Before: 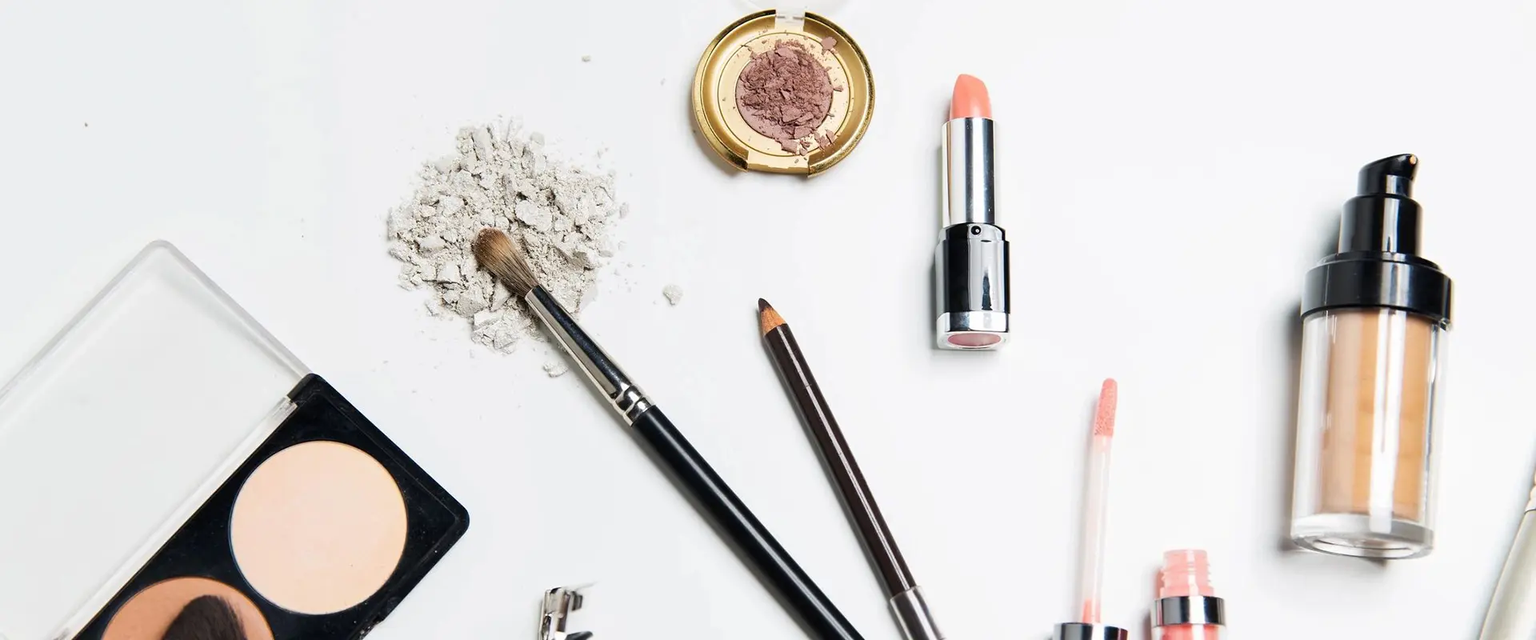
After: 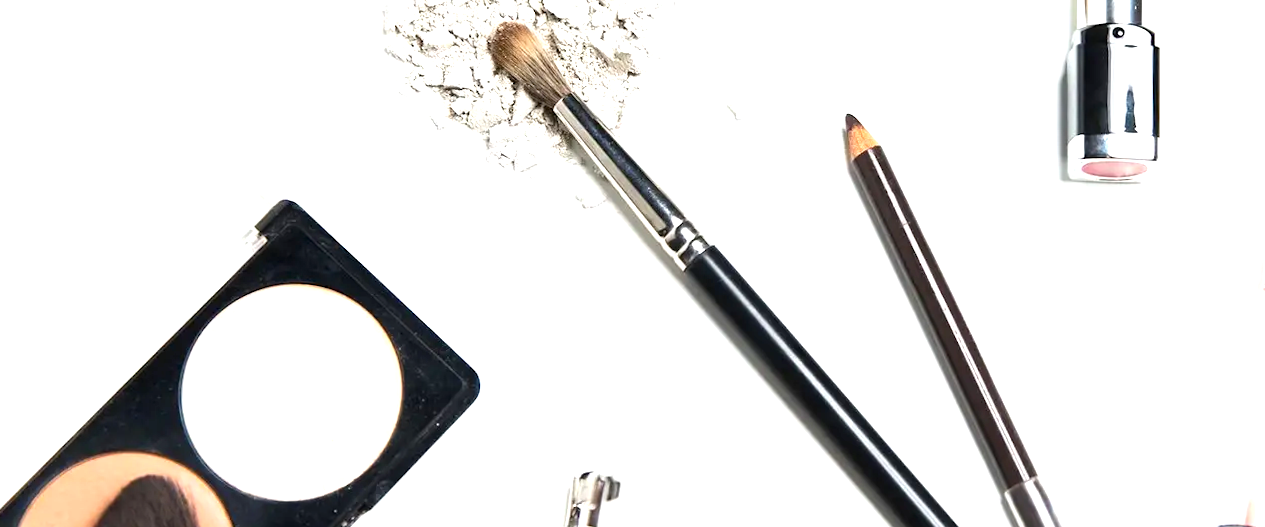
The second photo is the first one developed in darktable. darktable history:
crop and rotate: angle -0.82°, left 3.85%, top 31.828%, right 27.992%
exposure: exposure 1 EV, compensate highlight preservation false
